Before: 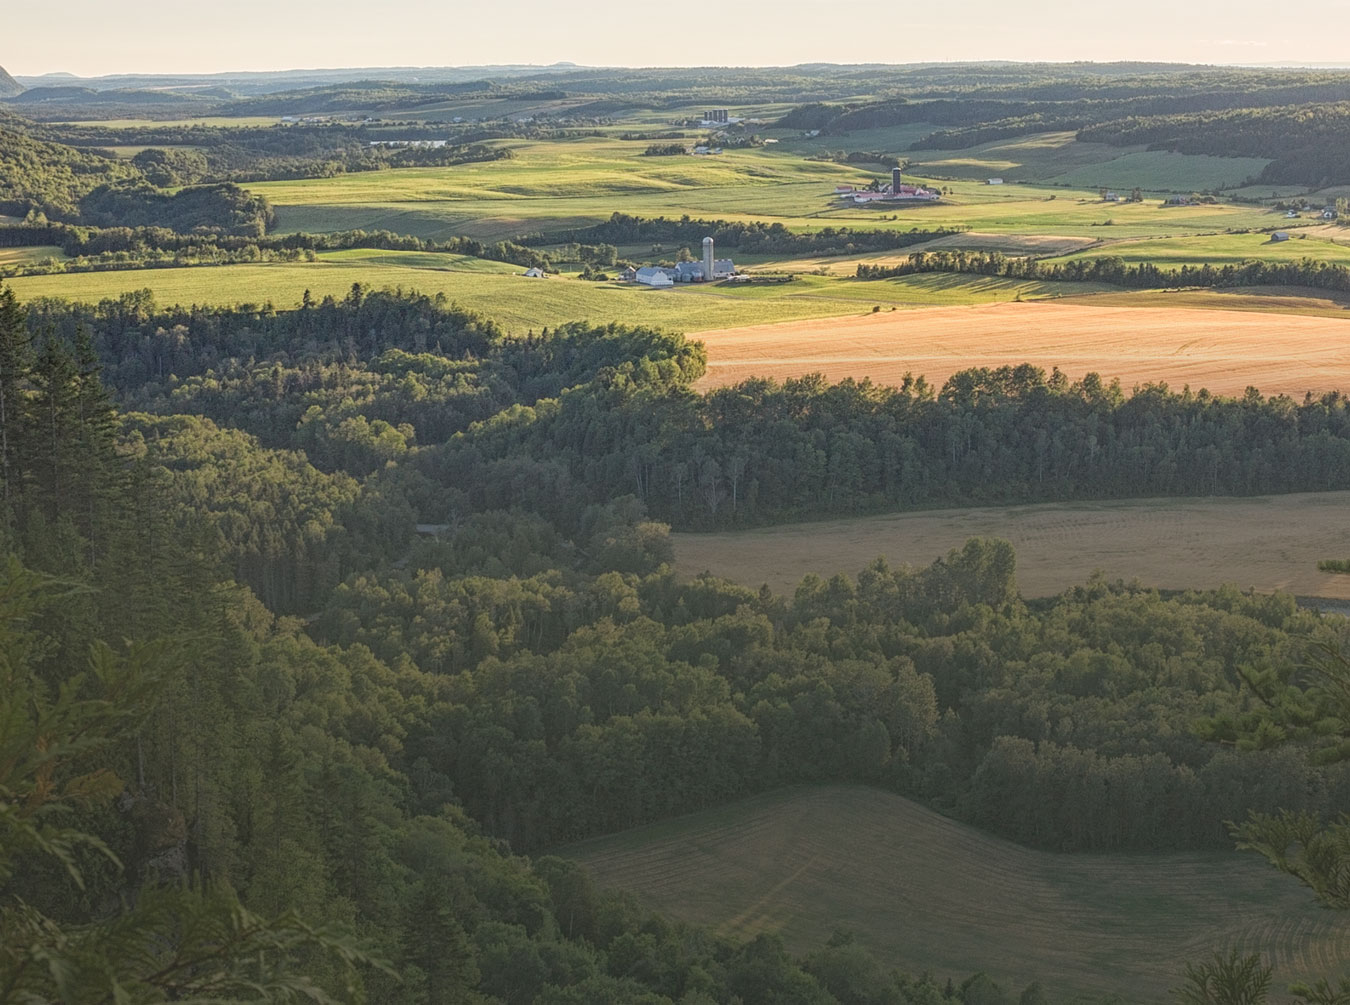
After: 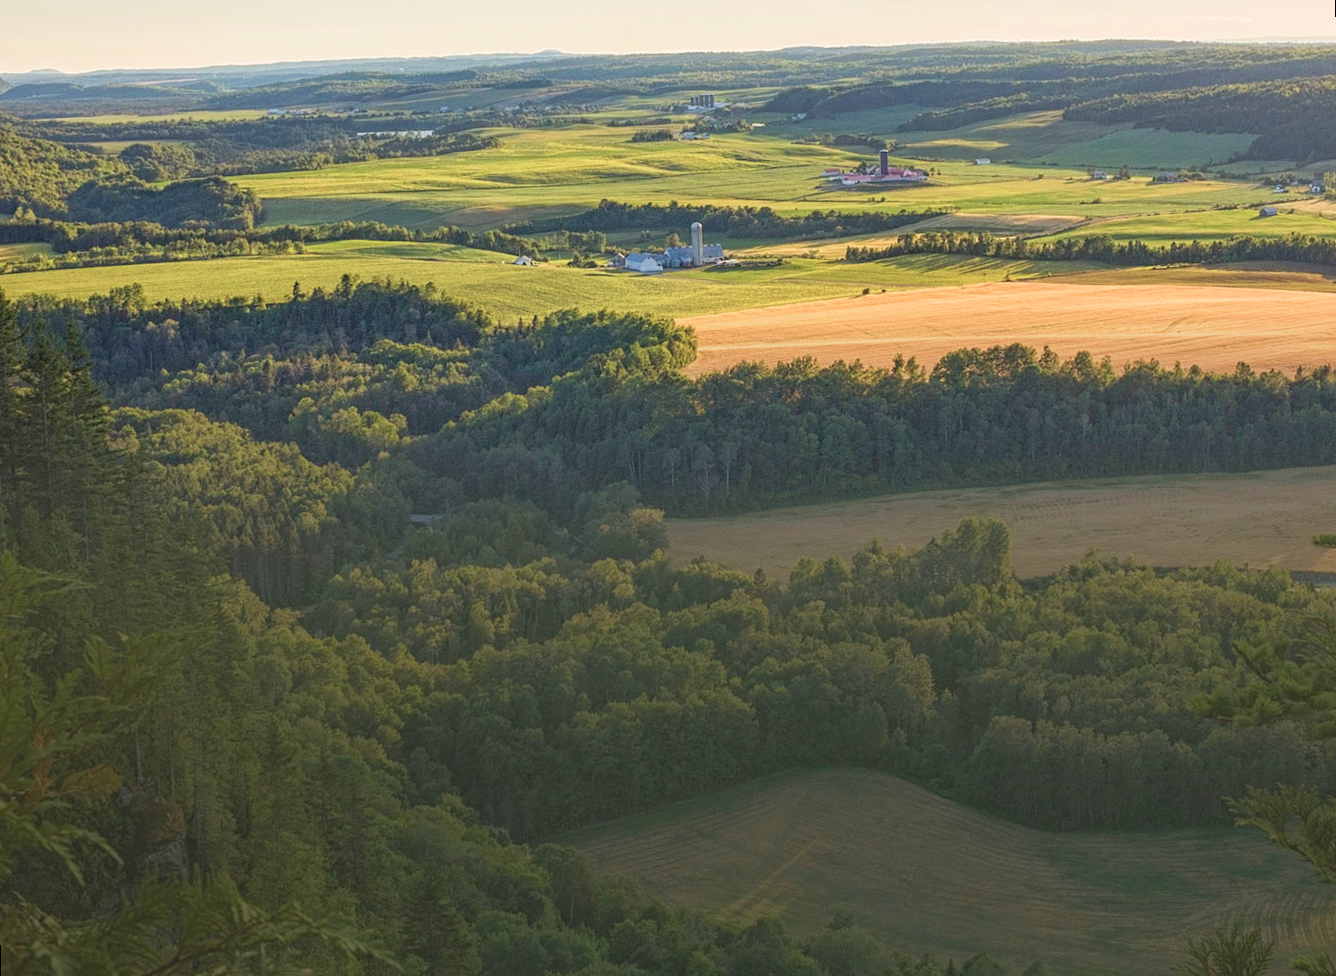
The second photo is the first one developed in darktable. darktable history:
rotate and perspective: rotation -1°, crop left 0.011, crop right 0.989, crop top 0.025, crop bottom 0.975
velvia: strength 45%
